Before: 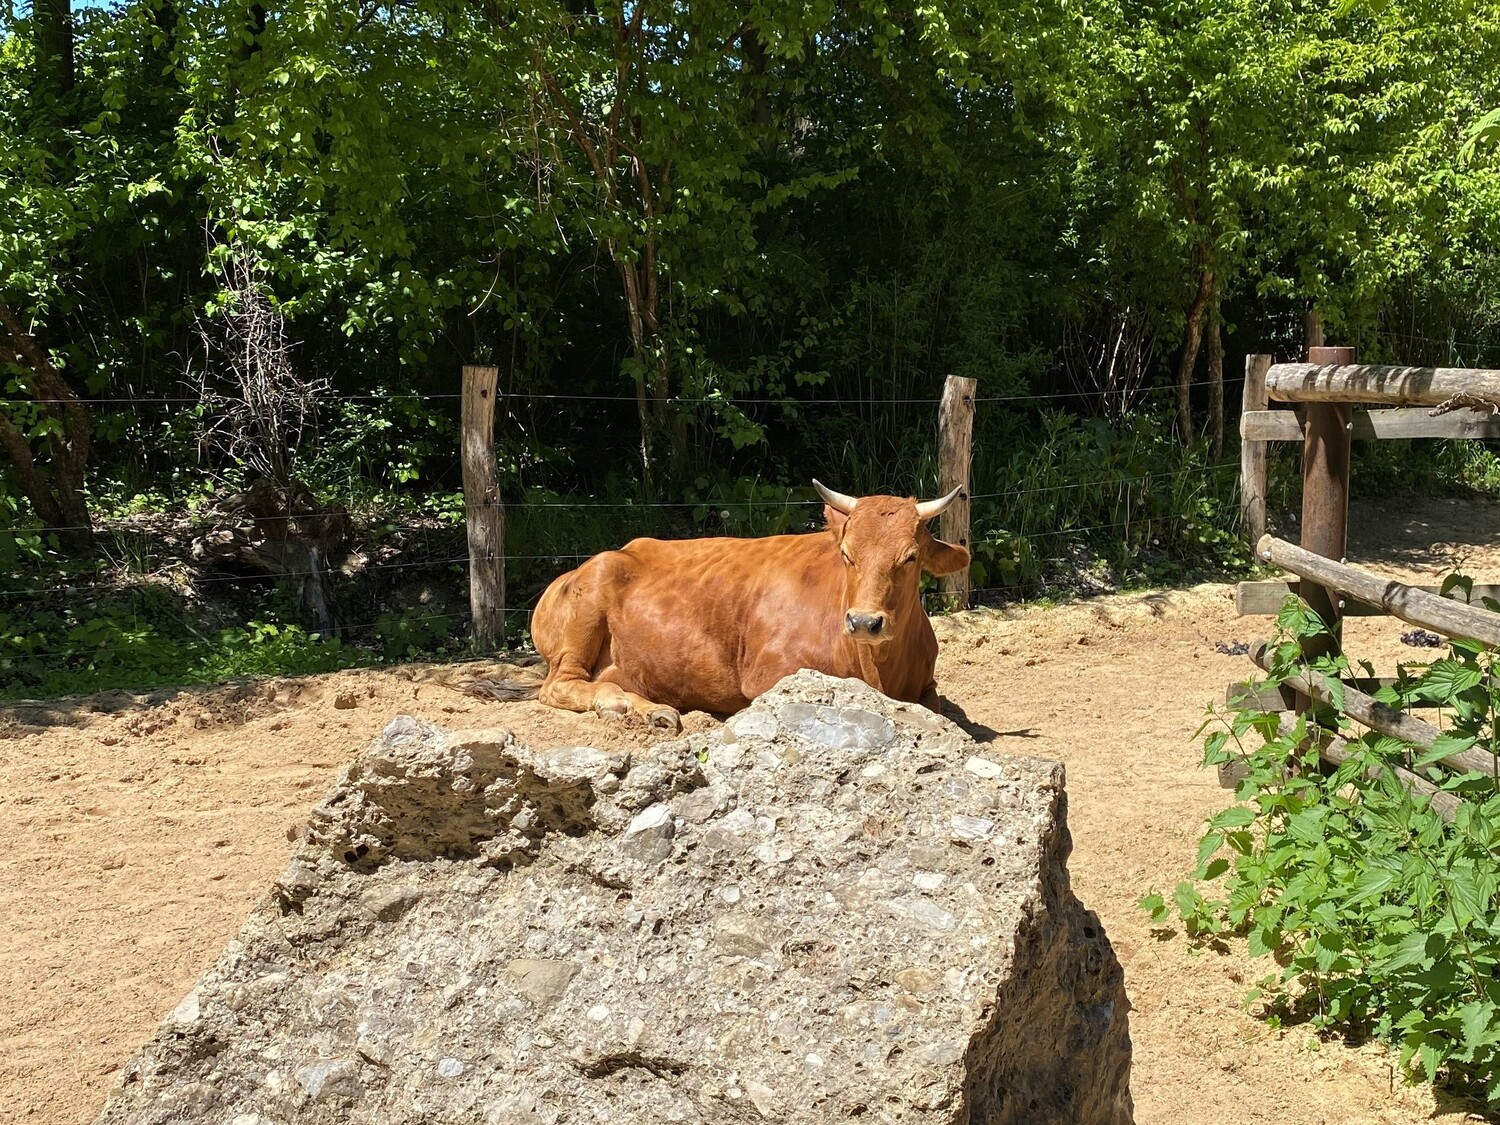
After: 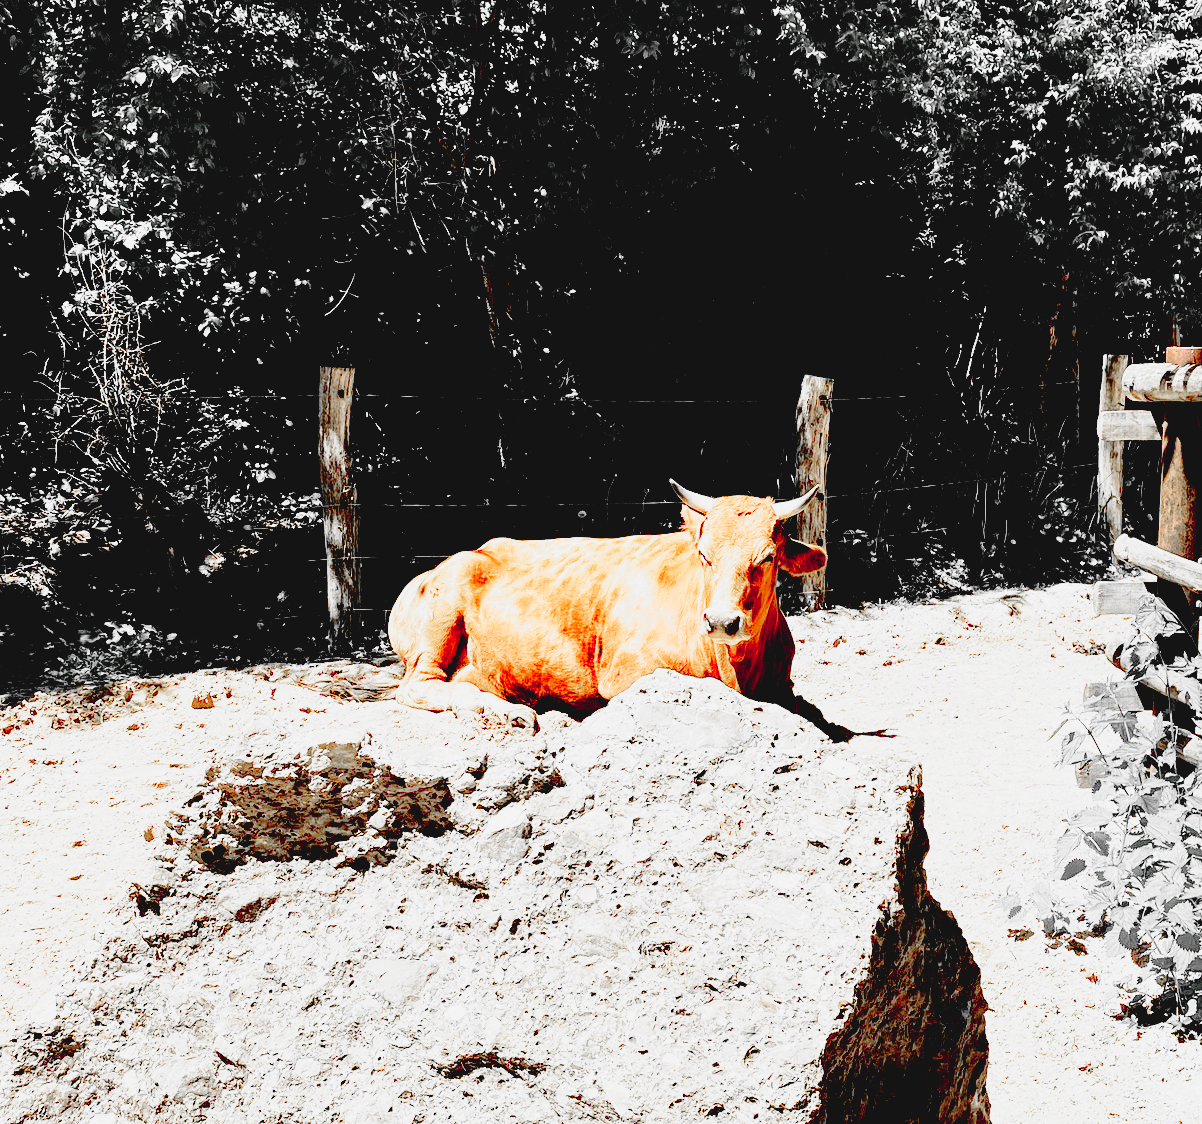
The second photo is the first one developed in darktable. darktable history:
crop and rotate: left 9.573%, right 10.279%
contrast brightness saturation: contrast -0.122
tone equalizer: -8 EV -0.784 EV, -7 EV -0.687 EV, -6 EV -0.566 EV, -5 EV -0.41 EV, -3 EV 0.385 EV, -2 EV 0.6 EV, -1 EV 0.679 EV, +0 EV 0.74 EV
base curve: curves: ch0 [(0, 0) (0.008, 0.007) (0.022, 0.029) (0.048, 0.089) (0.092, 0.197) (0.191, 0.399) (0.275, 0.534) (0.357, 0.65) (0.477, 0.78) (0.542, 0.833) (0.799, 0.973) (1, 1)], preserve colors none
exposure: black level correction 0.056, compensate highlight preservation false
color zones: curves: ch0 [(0, 0.65) (0.096, 0.644) (0.221, 0.539) (0.429, 0.5) (0.571, 0.5) (0.714, 0.5) (0.857, 0.5) (1, 0.65)]; ch1 [(0, 0.5) (0.143, 0.5) (0.257, -0.002) (0.429, 0.04) (0.571, -0.001) (0.714, -0.015) (0.857, 0.024) (1, 0.5)]
